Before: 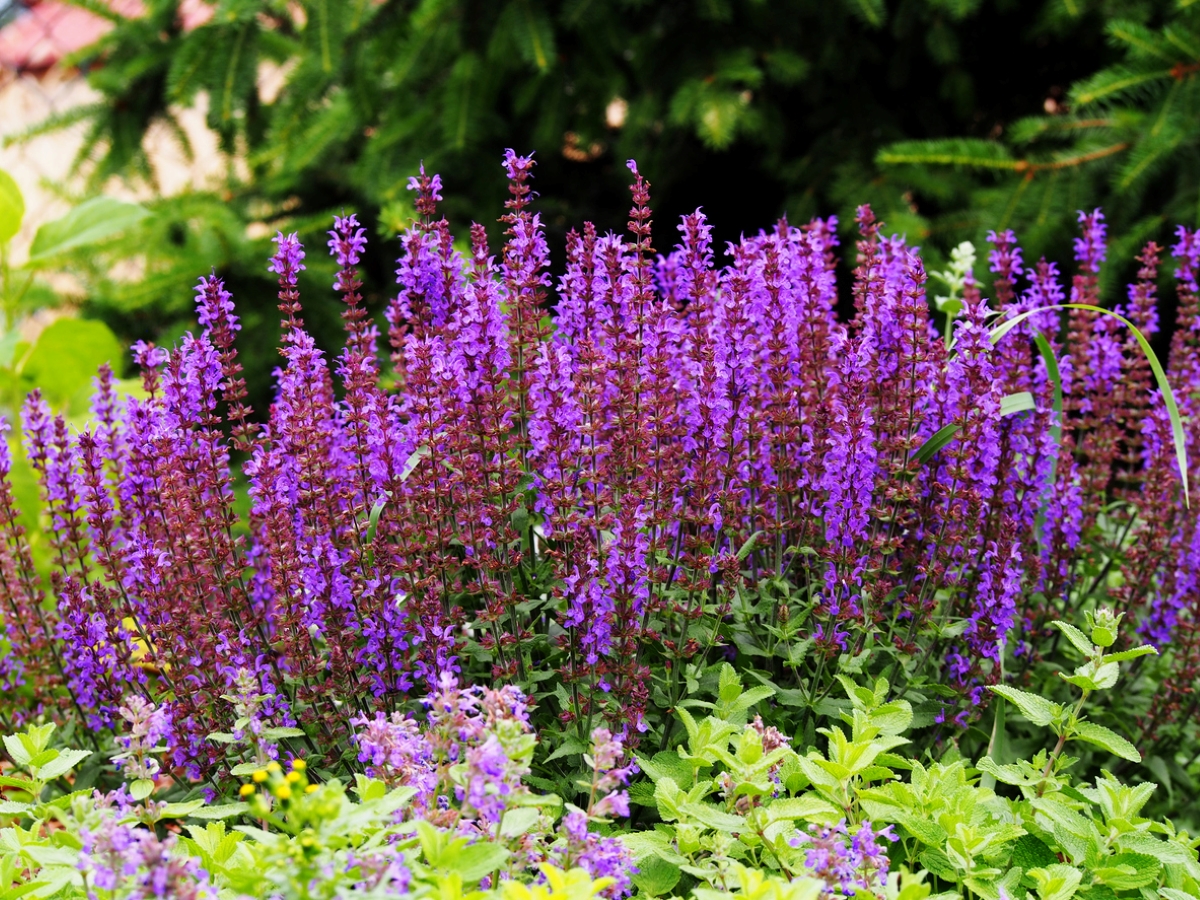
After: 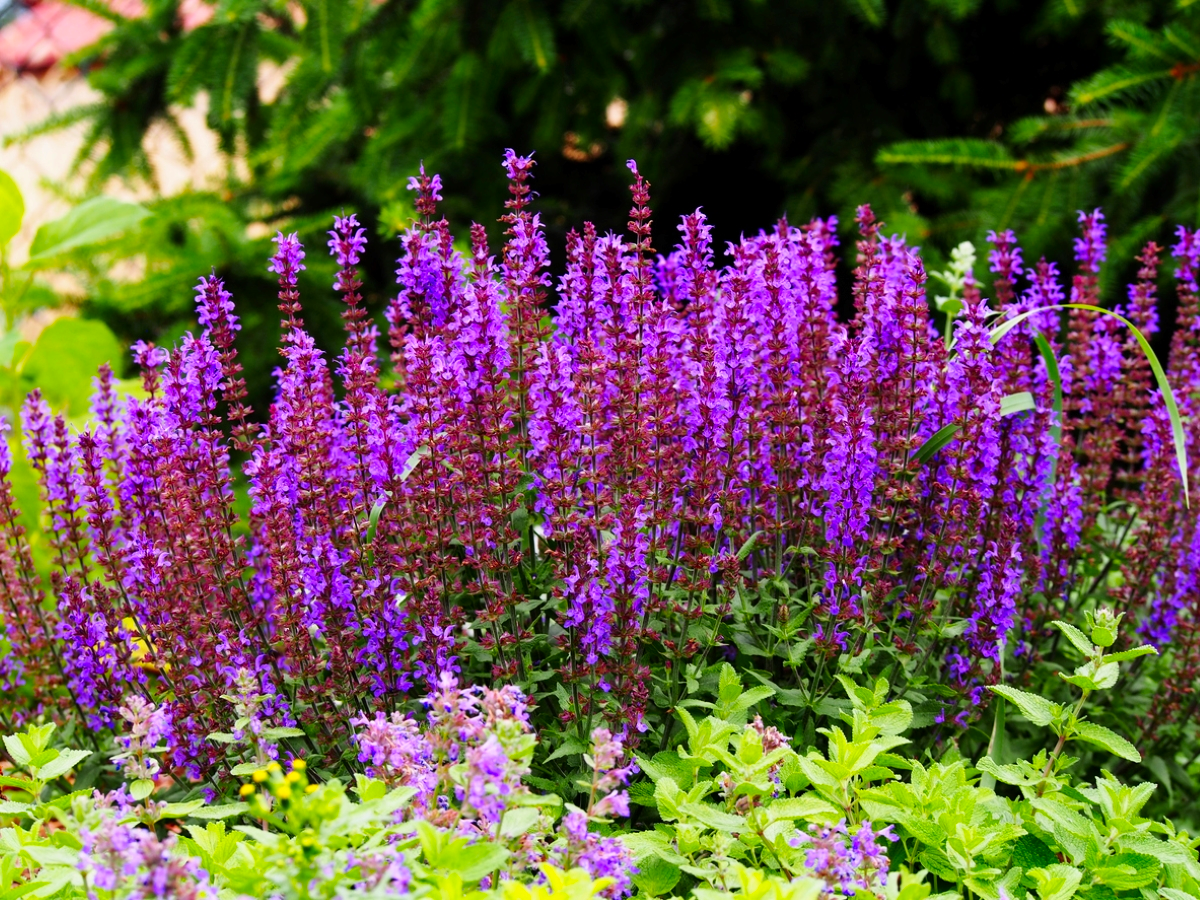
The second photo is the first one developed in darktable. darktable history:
contrast brightness saturation: contrast 0.075, saturation 0.205
